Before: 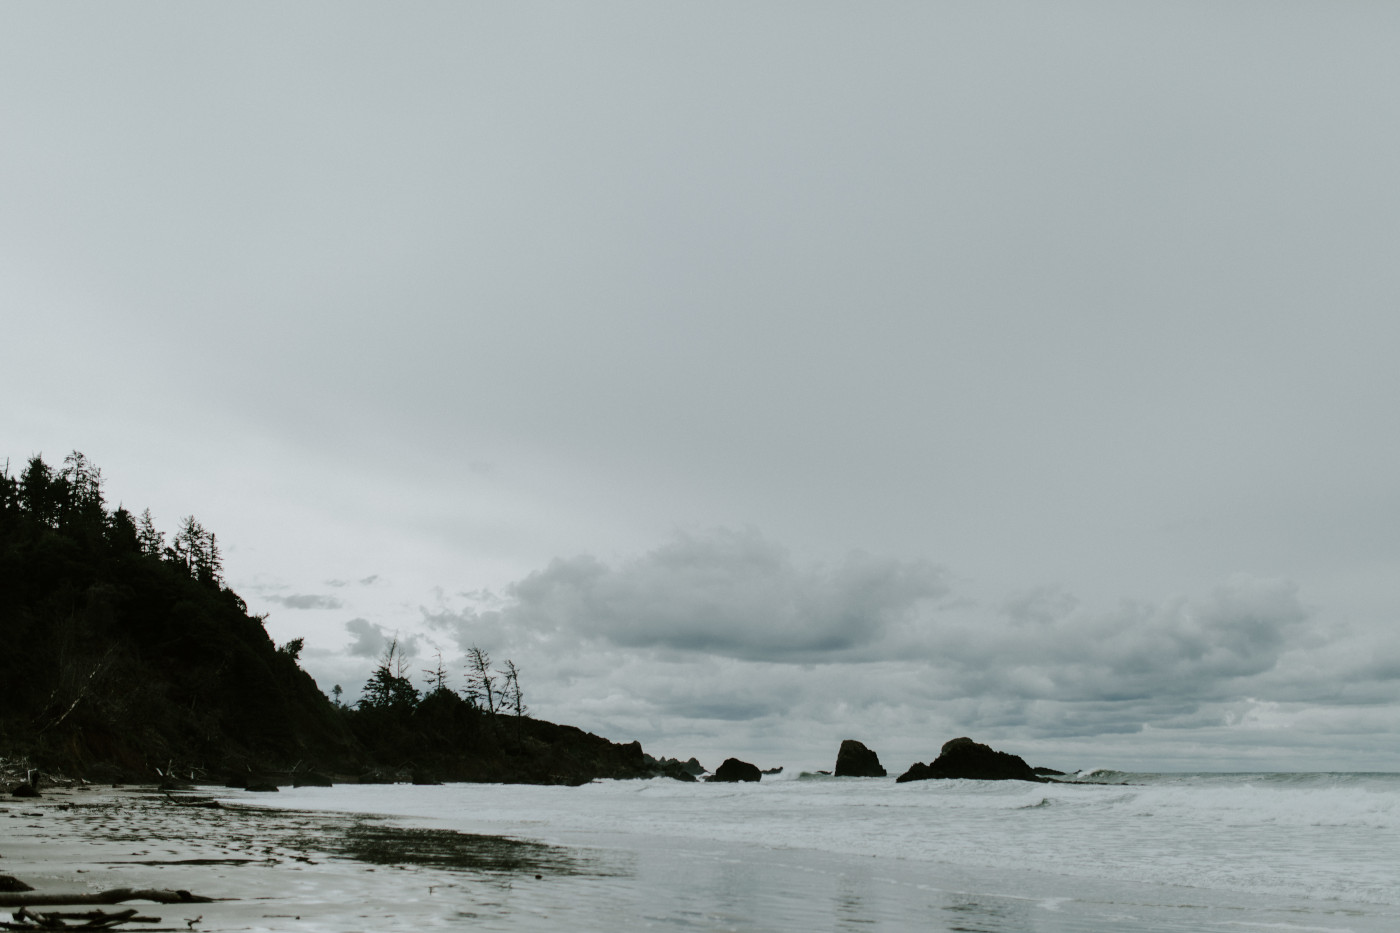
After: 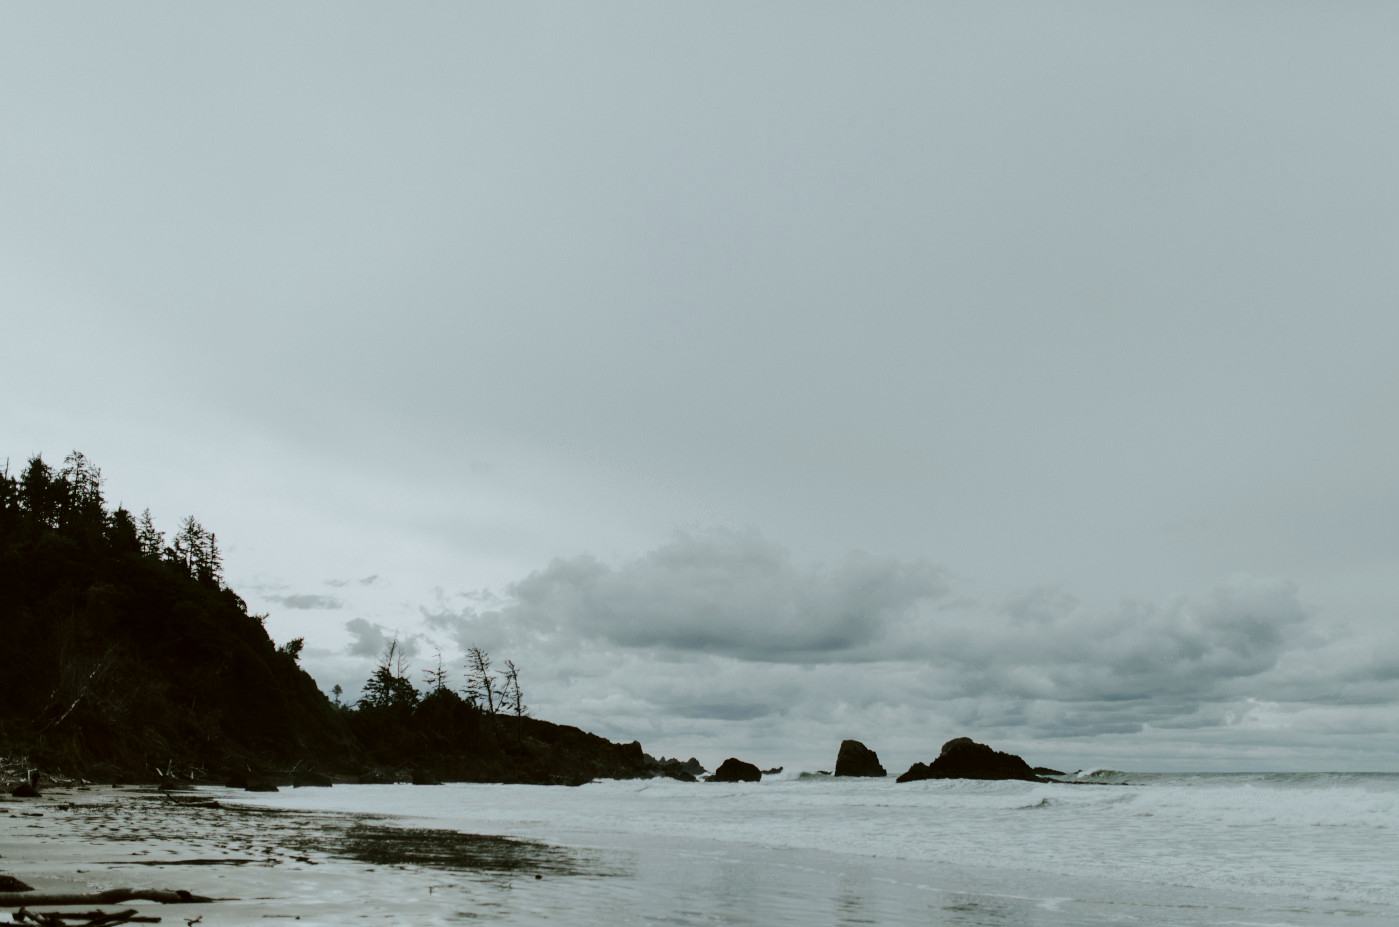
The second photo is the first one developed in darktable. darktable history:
color correction: highlights a* -2.96, highlights b* -2.09, shadows a* 2.03, shadows b* 2.75
crop: top 0.075%, bottom 0.113%
